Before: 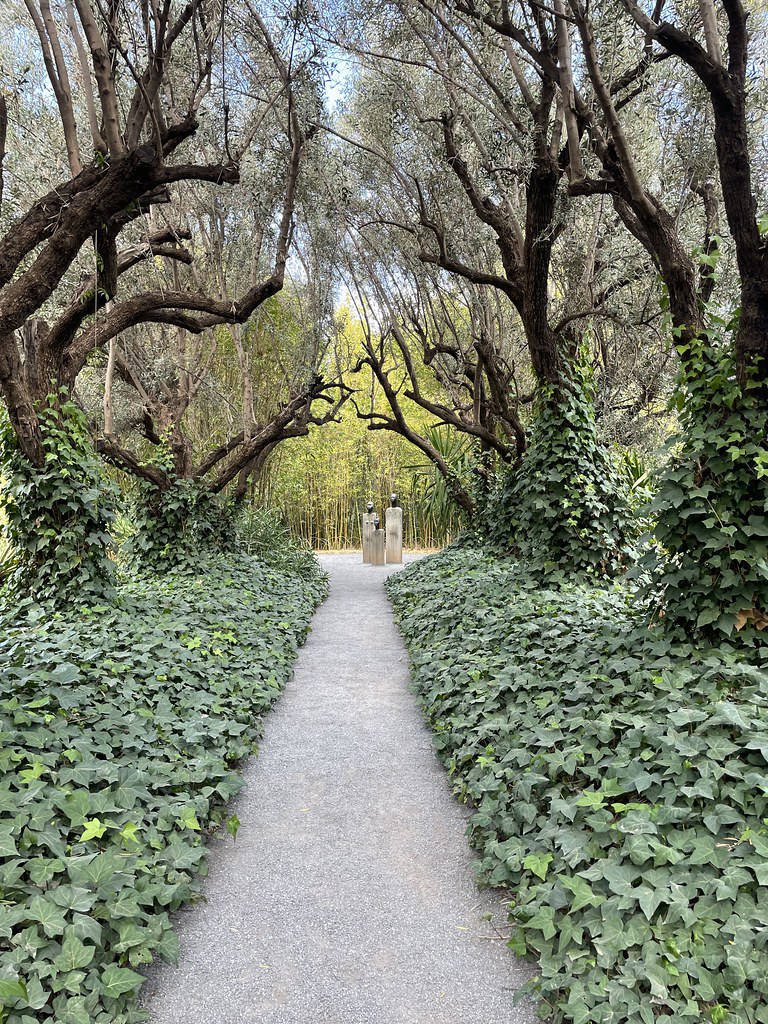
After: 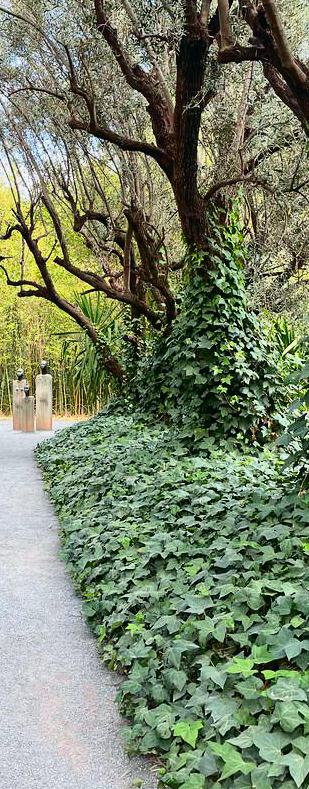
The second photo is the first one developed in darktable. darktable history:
tone curve: curves: ch0 [(0, 0.011) (0.139, 0.106) (0.295, 0.271) (0.499, 0.523) (0.739, 0.782) (0.857, 0.879) (1, 0.967)]; ch1 [(0, 0) (0.291, 0.229) (0.394, 0.365) (0.469, 0.456) (0.507, 0.504) (0.527, 0.546) (0.571, 0.614) (0.725, 0.779) (1, 1)]; ch2 [(0, 0) (0.125, 0.089) (0.35, 0.317) (0.437, 0.42) (0.502, 0.499) (0.537, 0.551) (0.613, 0.636) (1, 1)], color space Lab, independent channels, preserve colors none
shadows and highlights: shadows 31, highlights 1.55, soften with gaussian
crop: left 45.689%, top 13.077%, right 14.012%, bottom 9.824%
